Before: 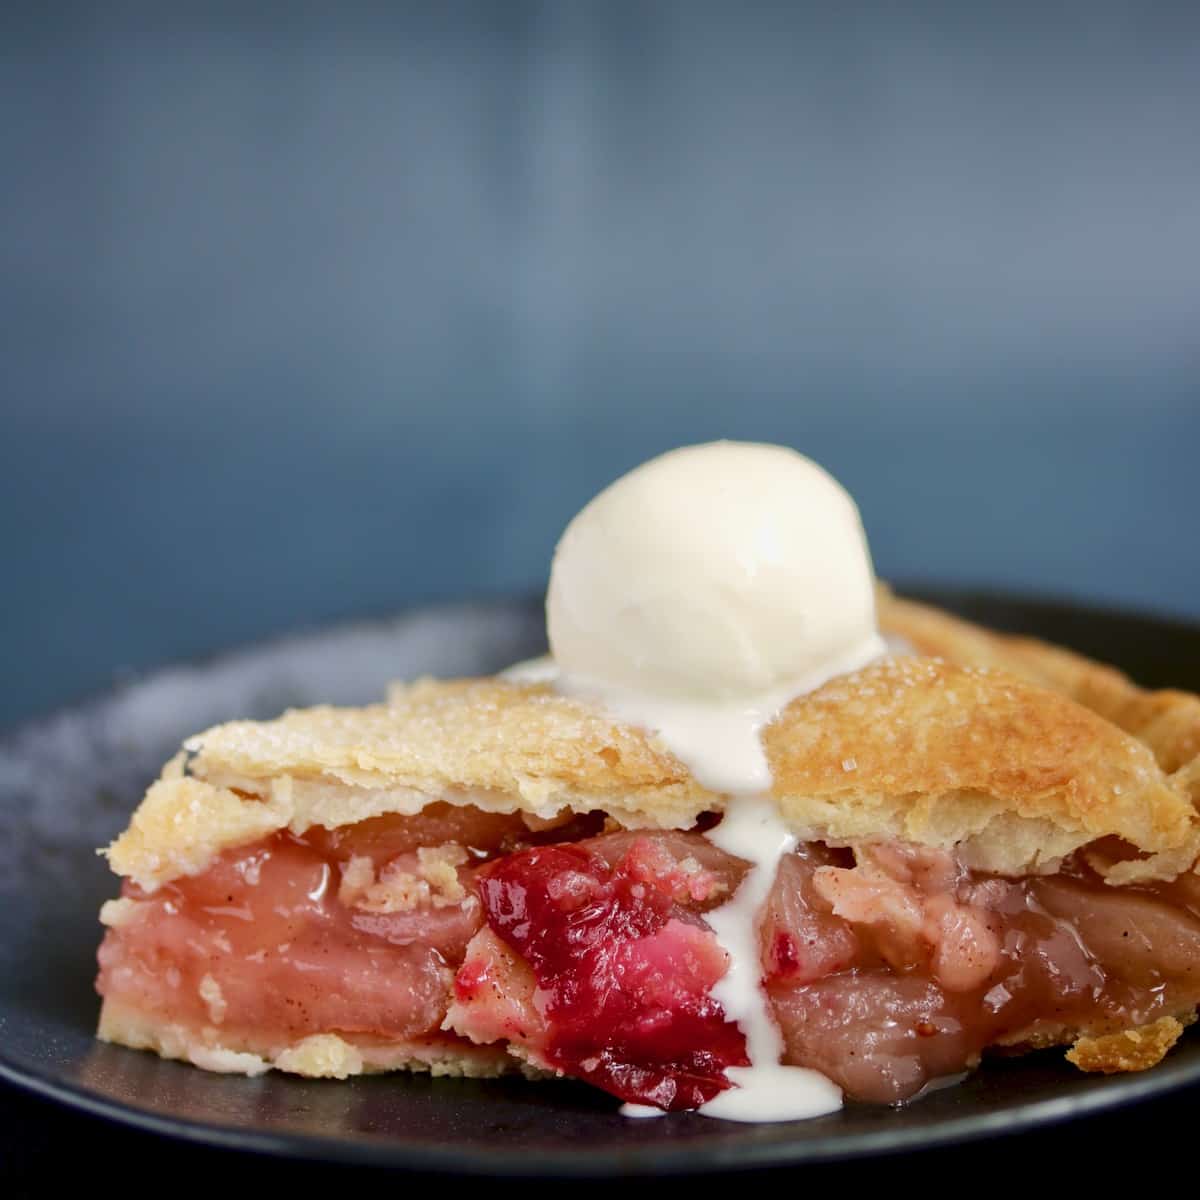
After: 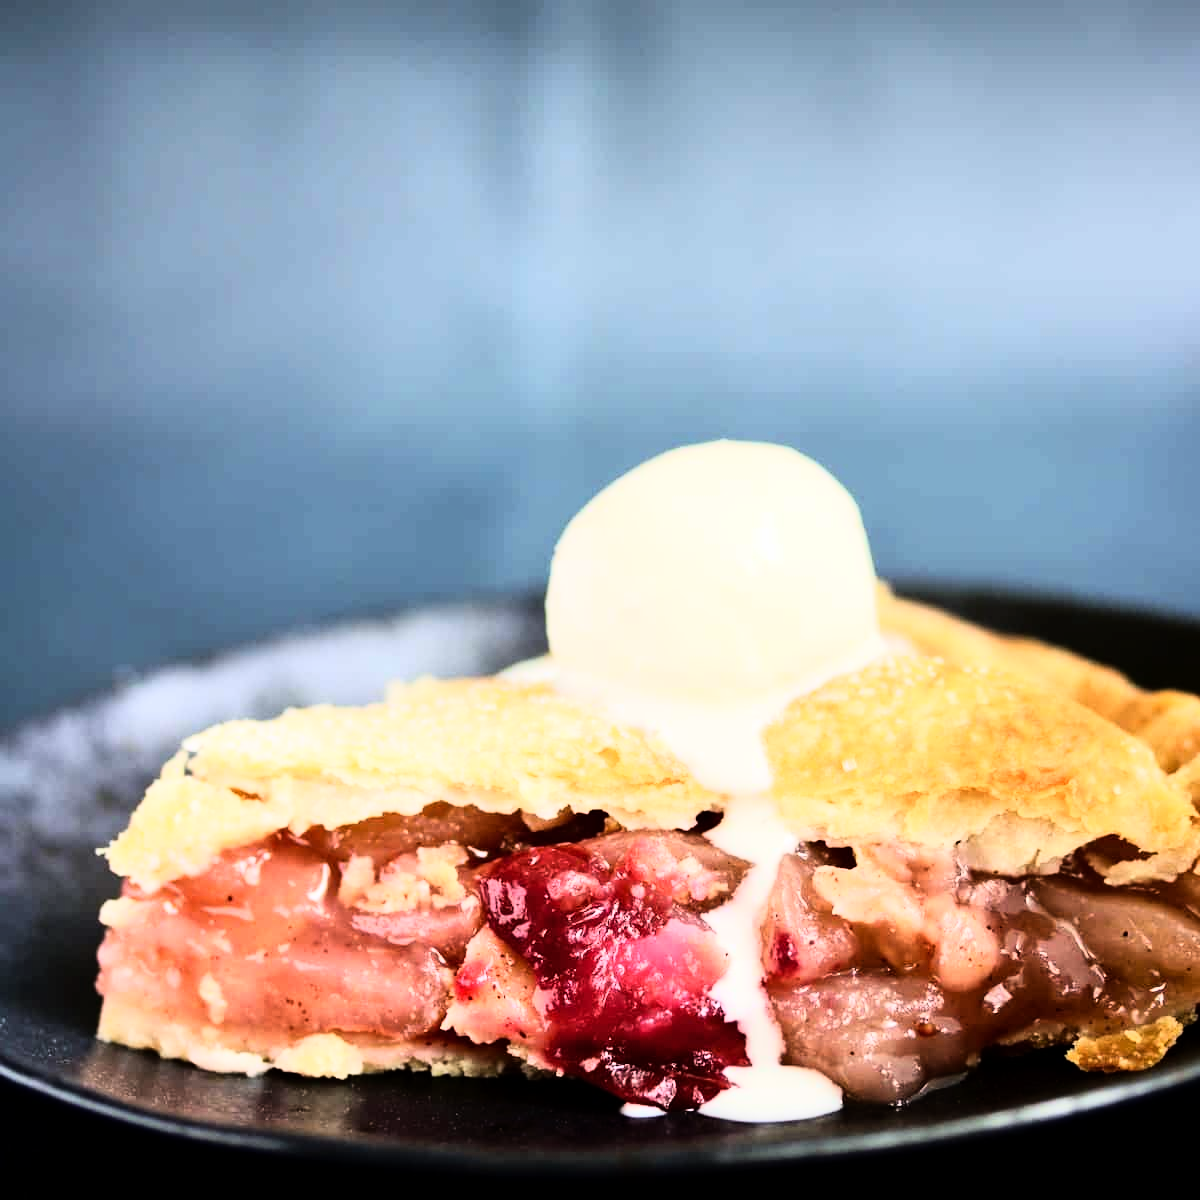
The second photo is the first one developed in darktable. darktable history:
rgb curve: curves: ch0 [(0, 0) (0.21, 0.15) (0.24, 0.21) (0.5, 0.75) (0.75, 0.96) (0.89, 0.99) (1, 1)]; ch1 [(0, 0.02) (0.21, 0.13) (0.25, 0.2) (0.5, 0.67) (0.75, 0.9) (0.89, 0.97) (1, 1)]; ch2 [(0, 0.02) (0.21, 0.13) (0.25, 0.2) (0.5, 0.67) (0.75, 0.9) (0.89, 0.97) (1, 1)], compensate middle gray true
tone equalizer: on, module defaults
